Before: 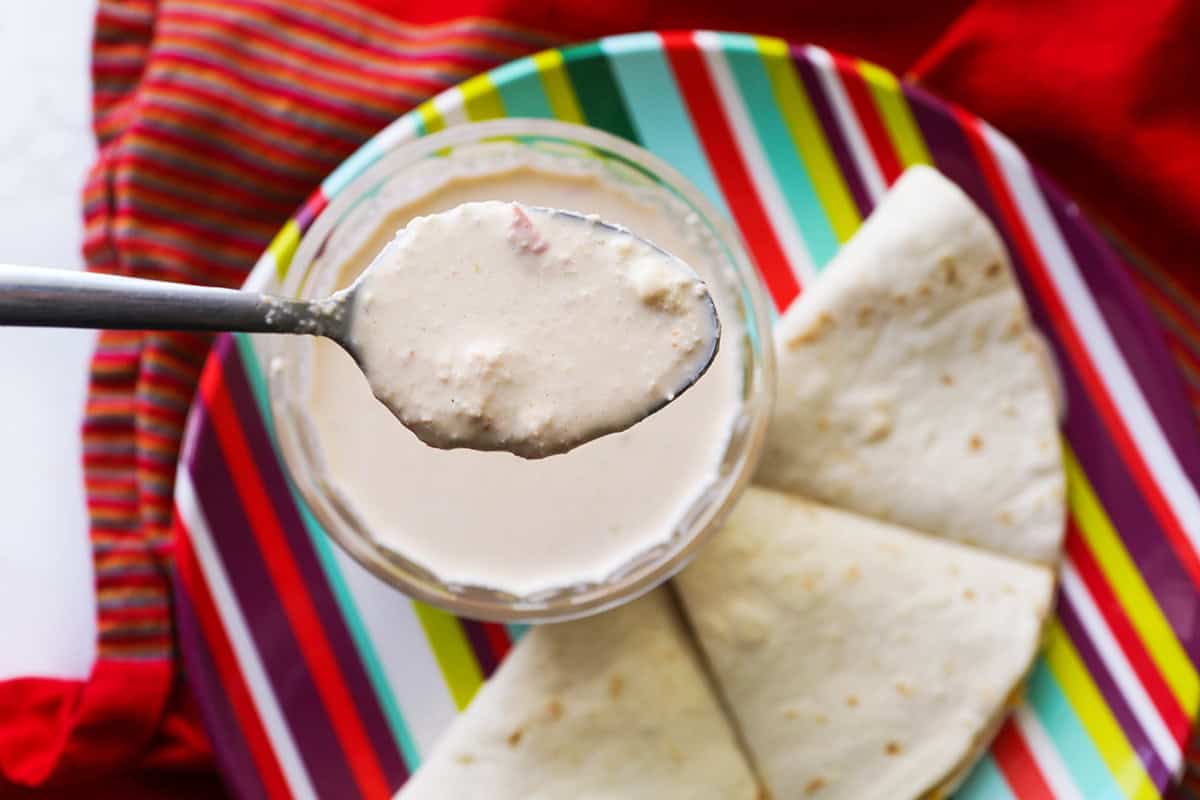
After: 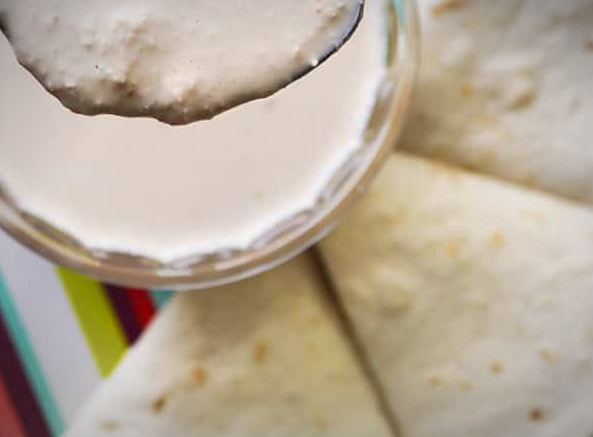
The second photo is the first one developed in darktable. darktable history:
vignetting: fall-off radius 60%, automatic ratio true
crop: left 29.672%, top 41.786%, right 20.851%, bottom 3.487%
